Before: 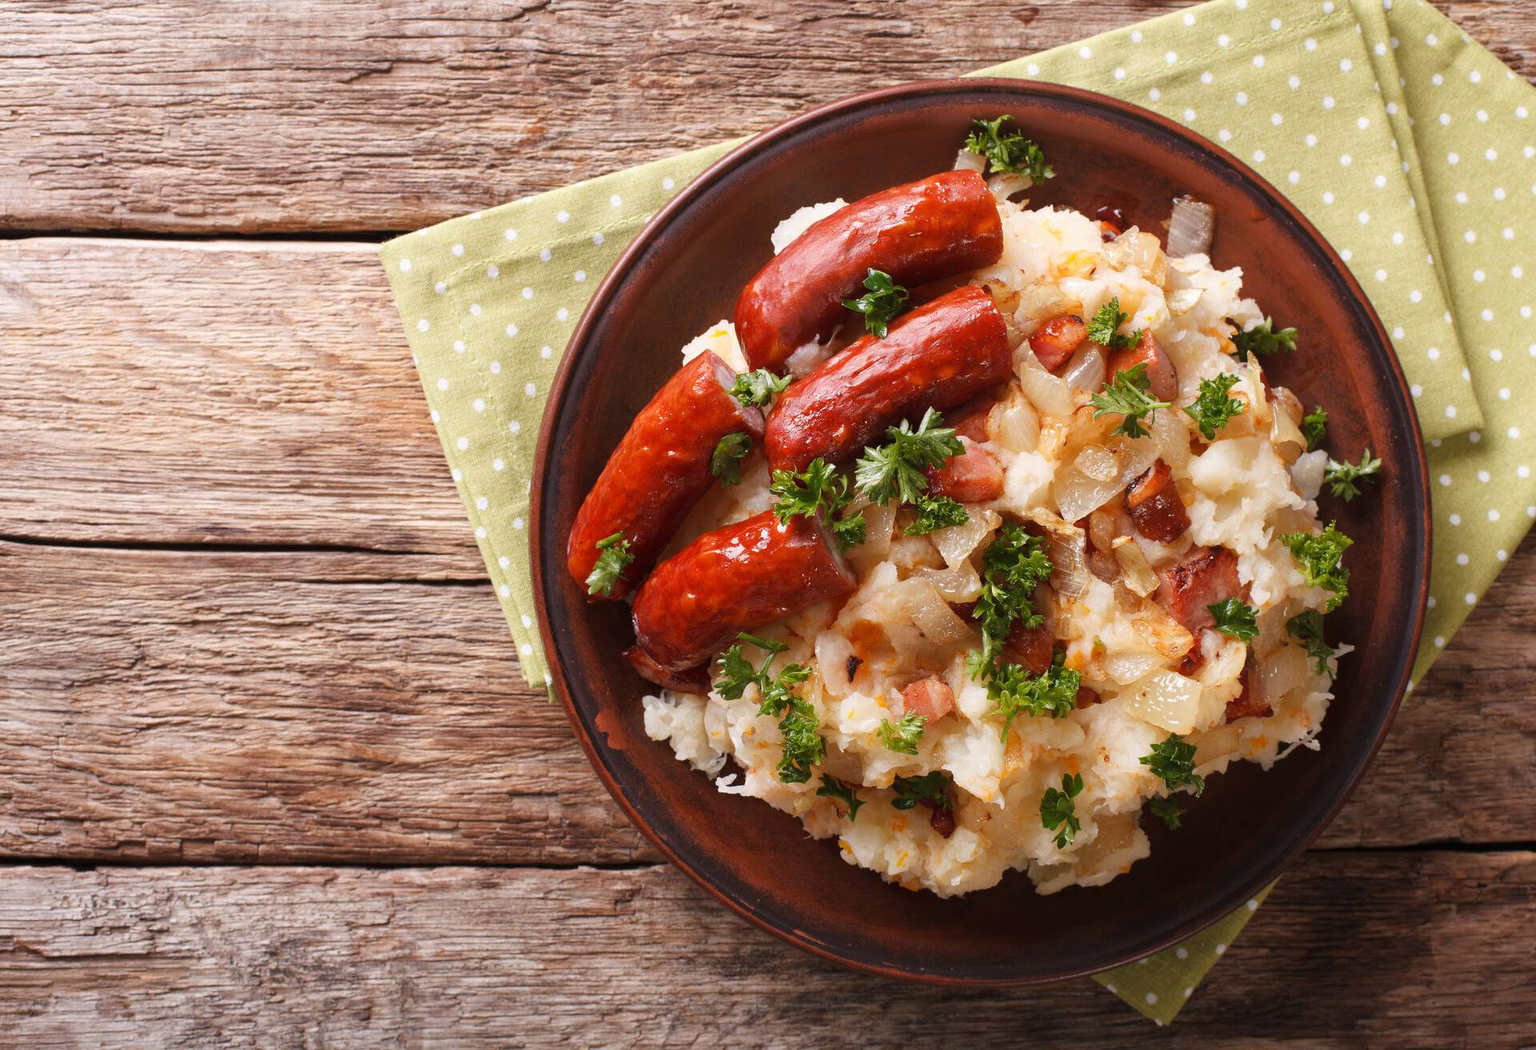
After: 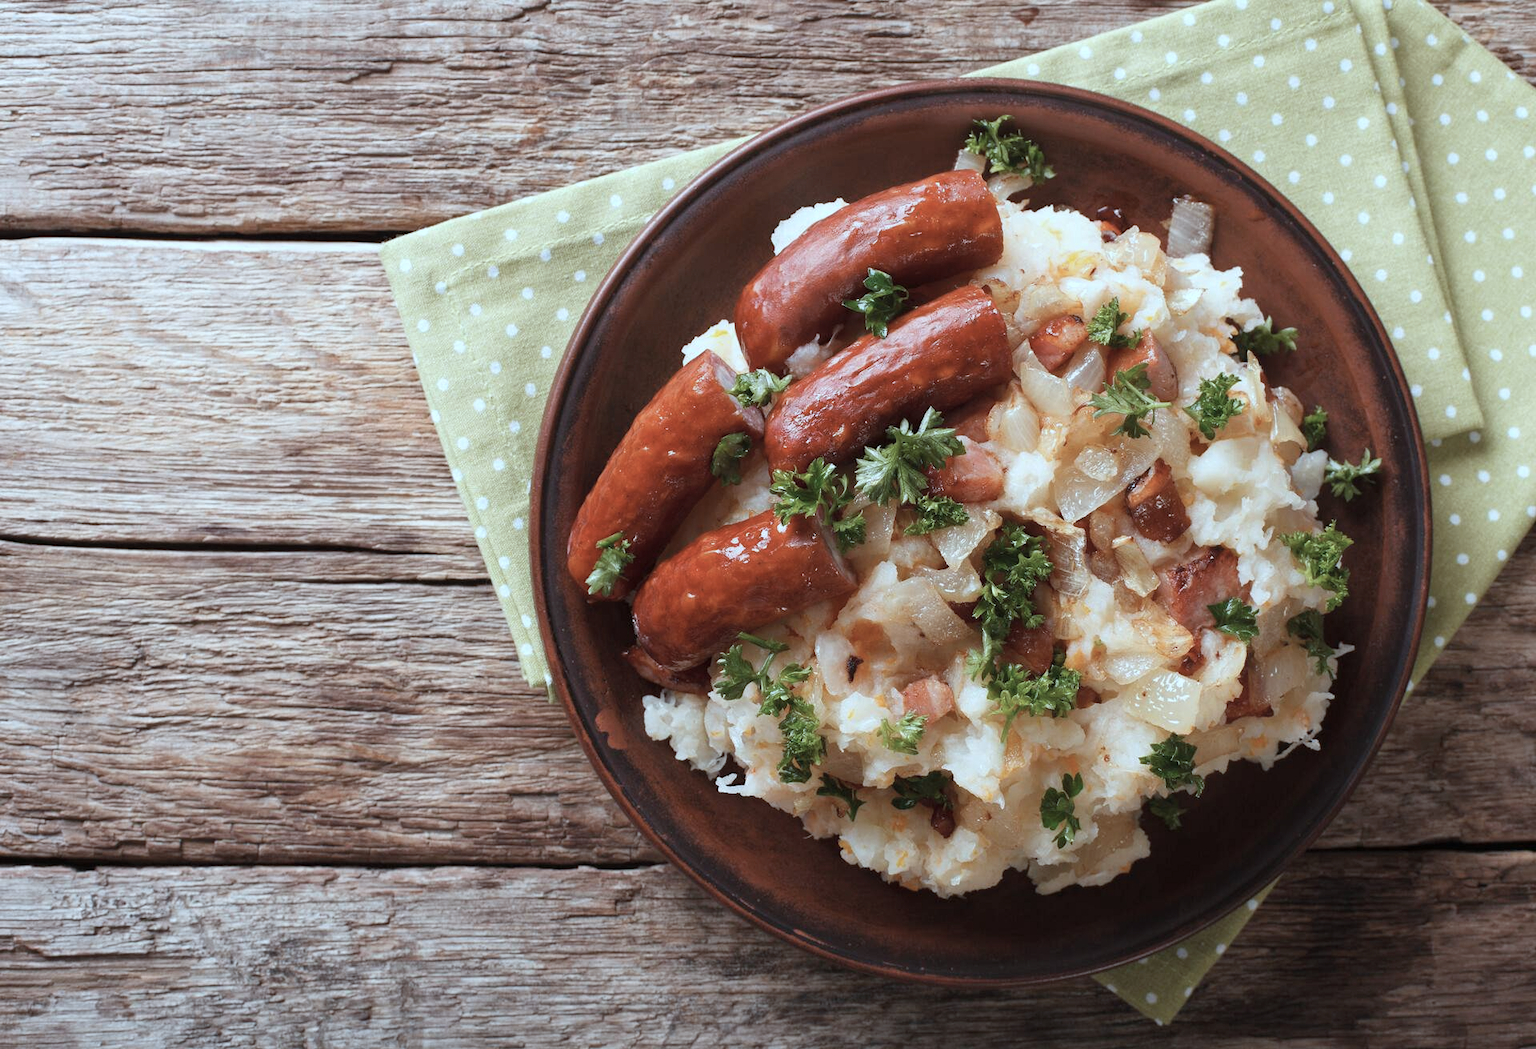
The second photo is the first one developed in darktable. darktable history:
color correction: highlights a* -12.35, highlights b* -18.01, saturation 0.705
